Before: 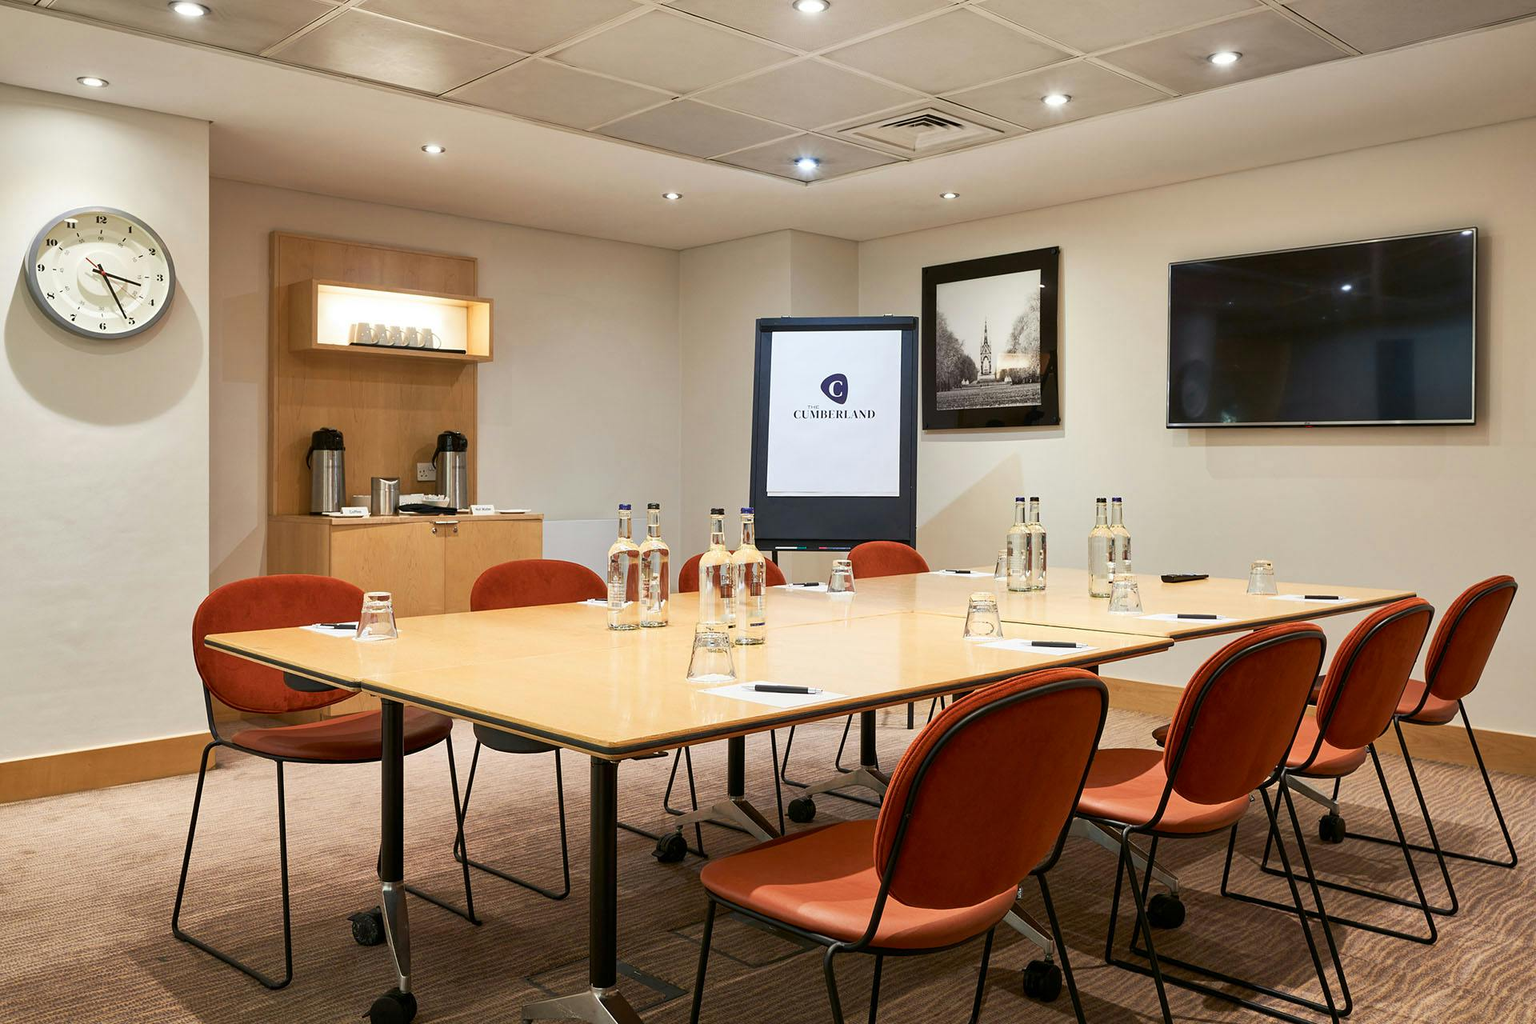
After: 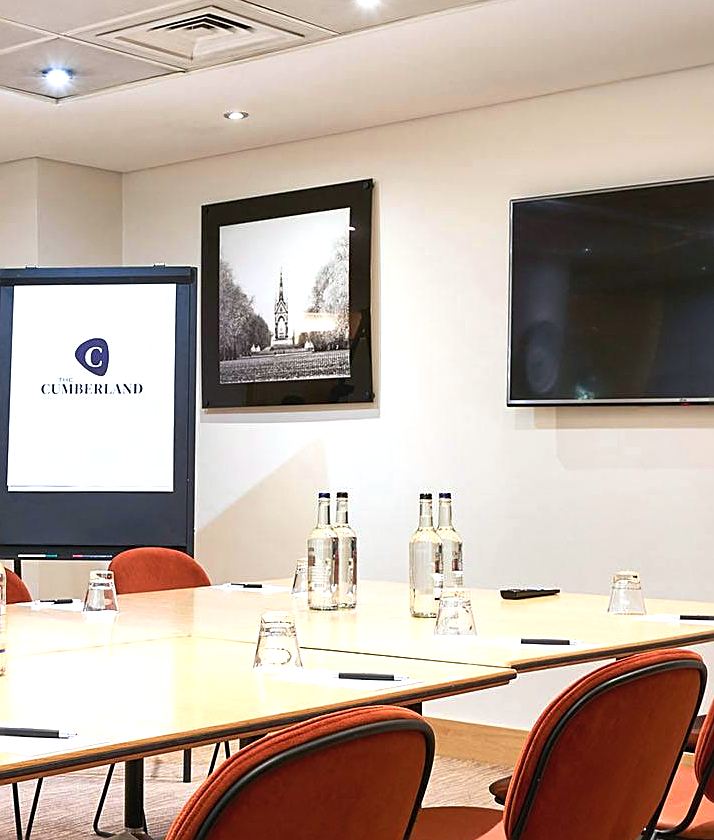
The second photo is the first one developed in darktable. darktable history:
exposure: black level correction -0.001, exposure 0.545 EV, compensate highlight preservation false
sharpen: on, module defaults
crop and rotate: left 49.539%, top 10.151%, right 13.26%, bottom 24.193%
color calibration: illuminant as shot in camera, x 0.358, y 0.373, temperature 4628.91 K
